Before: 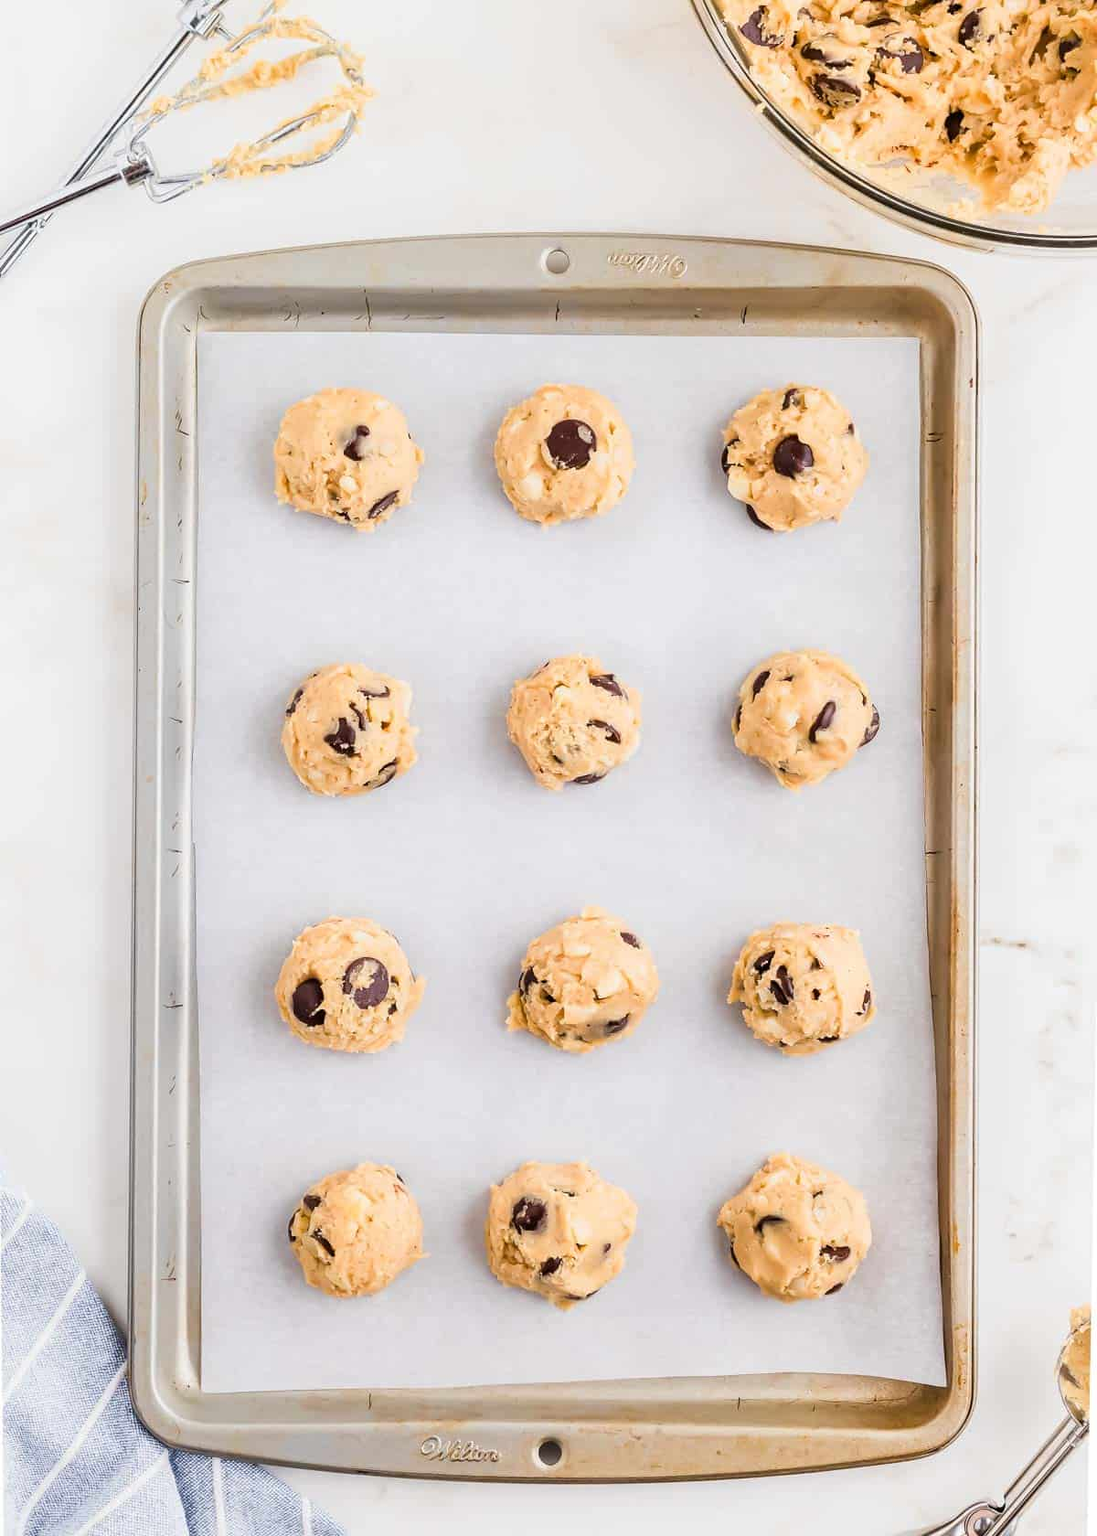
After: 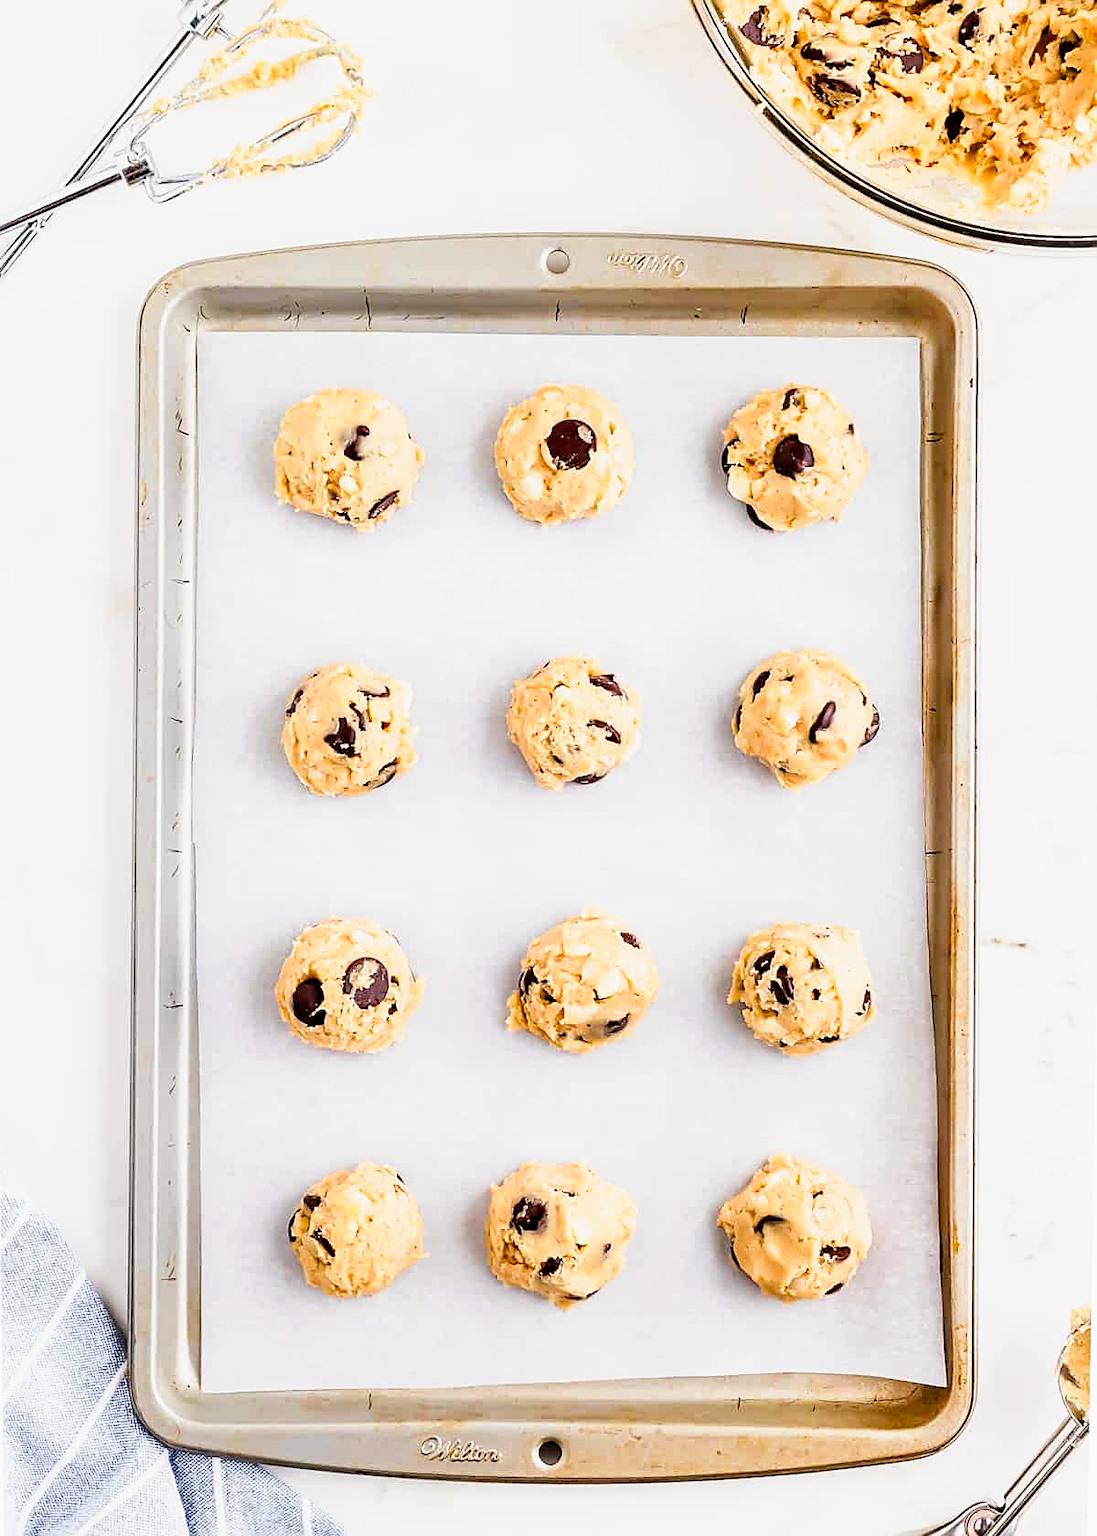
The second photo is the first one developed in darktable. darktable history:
filmic rgb: black relative exposure -8.7 EV, white relative exposure 2.71 EV, threshold 5.96 EV, target black luminance 0%, hardness 6.27, latitude 77.38%, contrast 1.329, shadows ↔ highlights balance -0.325%, preserve chrominance no, color science v5 (2021), contrast in shadows safe, contrast in highlights safe, enable highlight reconstruction true
sharpen: on, module defaults
